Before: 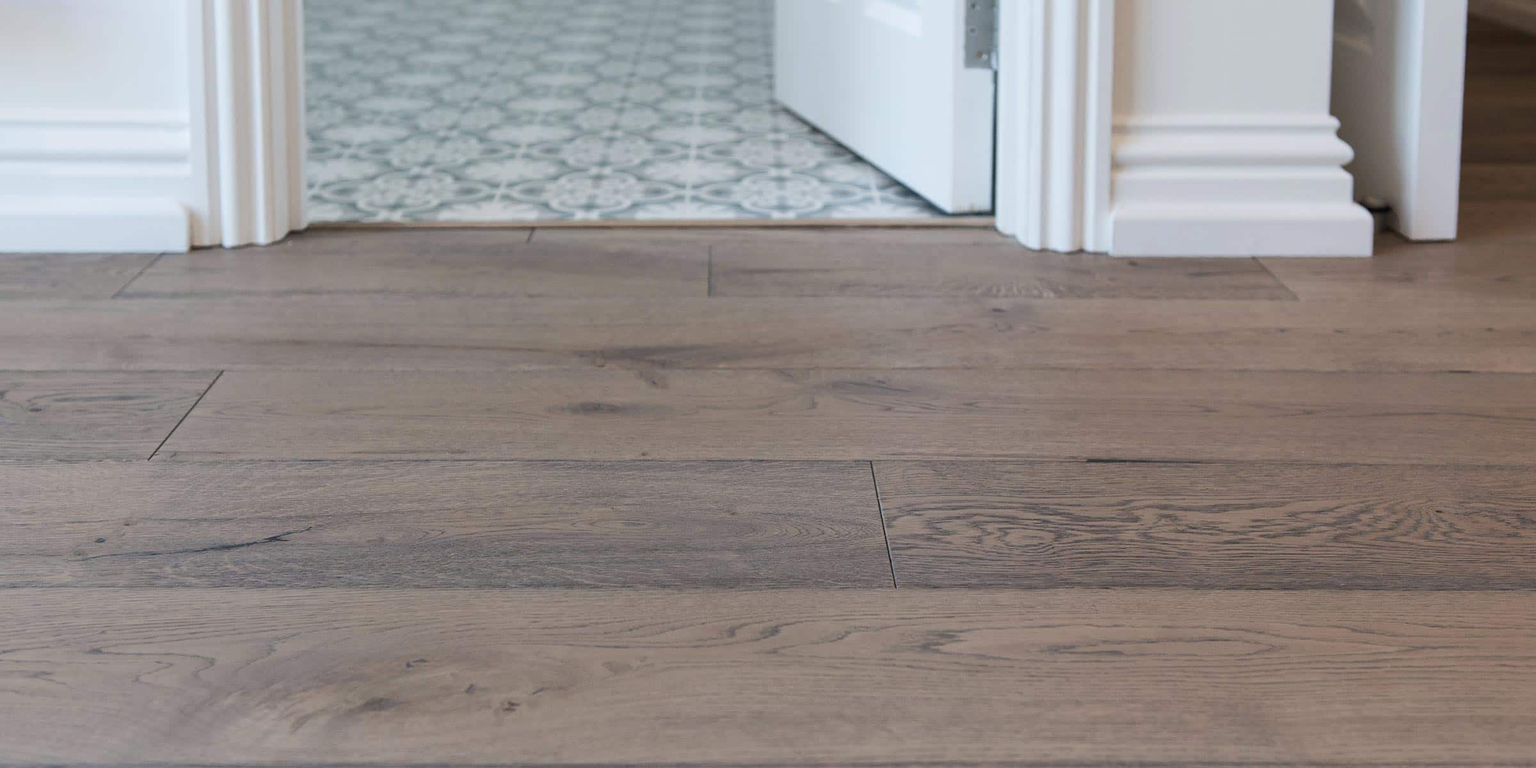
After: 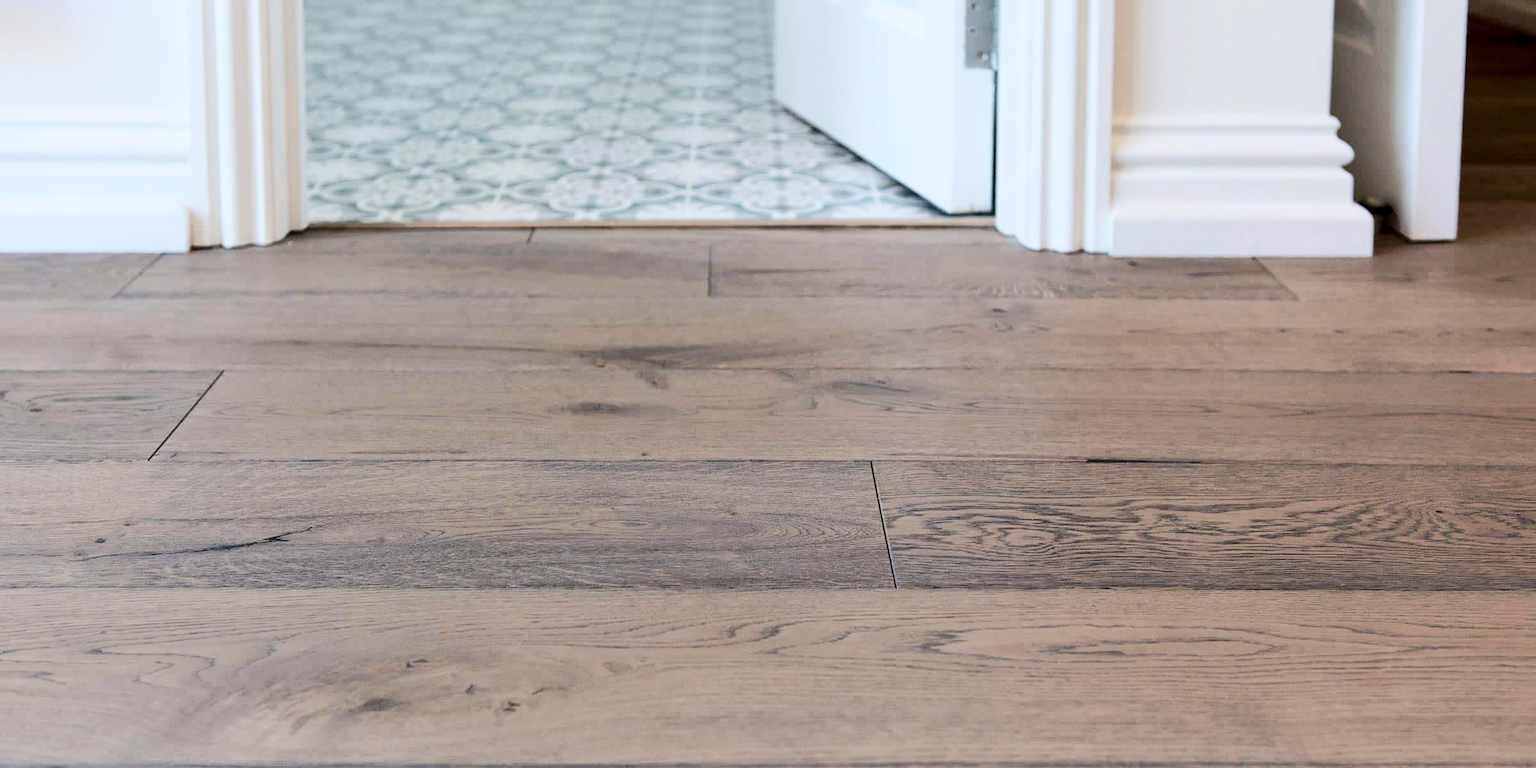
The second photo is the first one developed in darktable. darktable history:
exposure: black level correction 0.017, exposure -0.008 EV, compensate highlight preservation false
base curve: curves: ch0 [(0, 0) (0.032, 0.025) (0.121, 0.166) (0.206, 0.329) (0.605, 0.79) (1, 1)]
